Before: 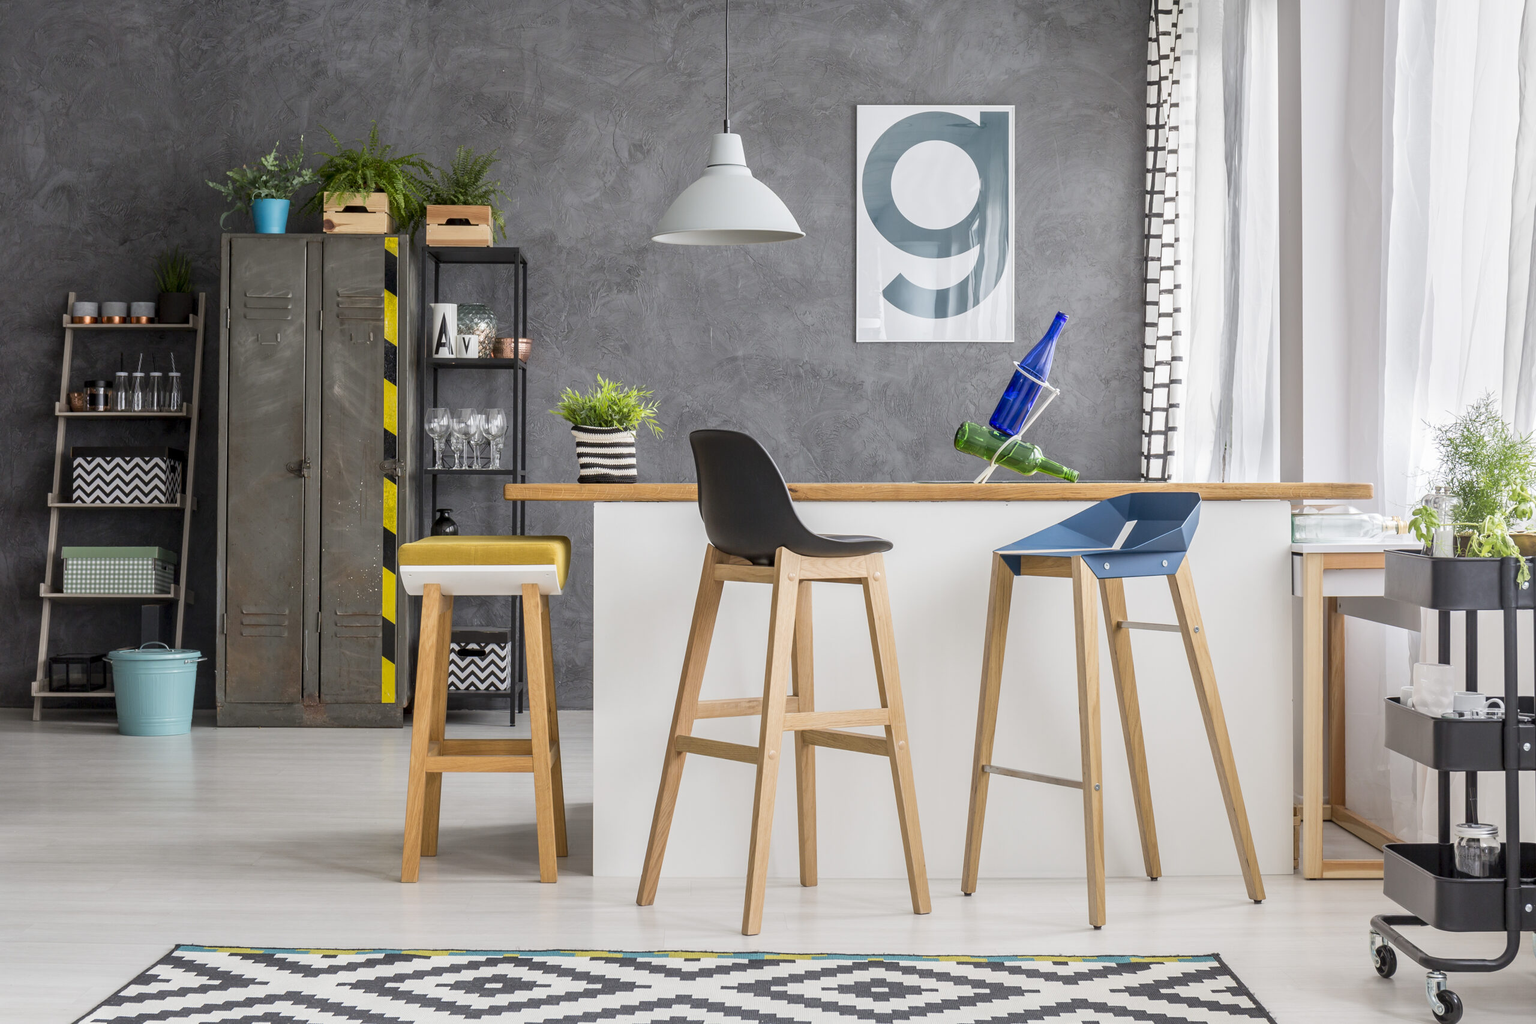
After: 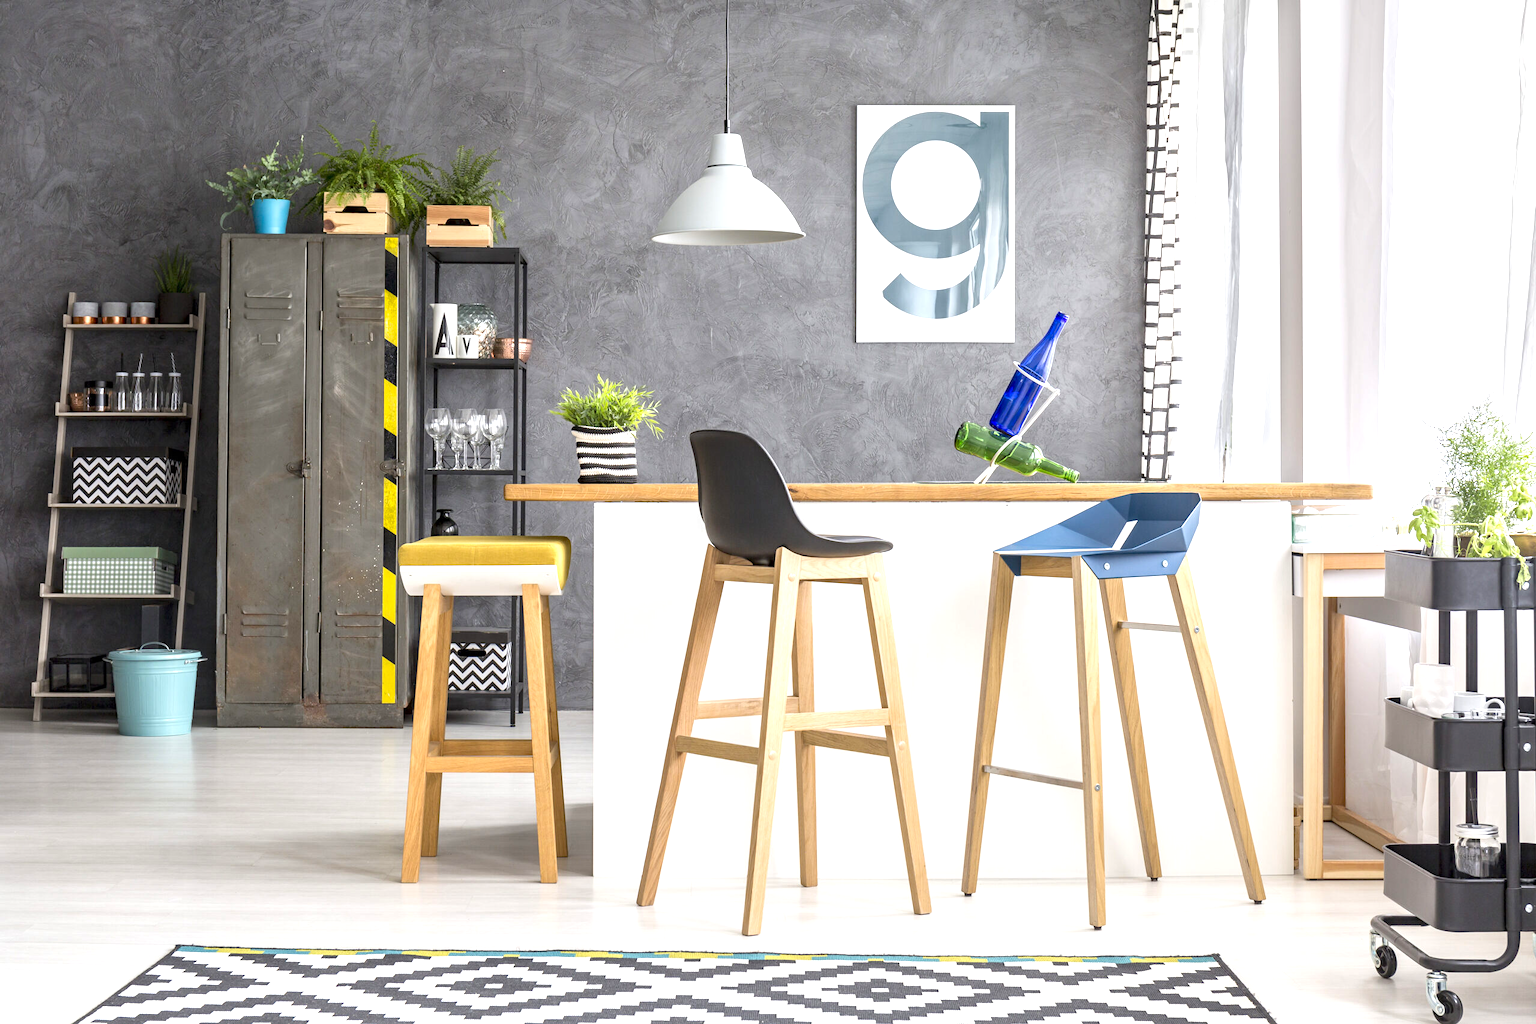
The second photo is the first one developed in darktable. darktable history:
exposure: black level correction 0, exposure 0.845 EV, compensate highlight preservation false
haze removal: strength 0.098, adaptive false
